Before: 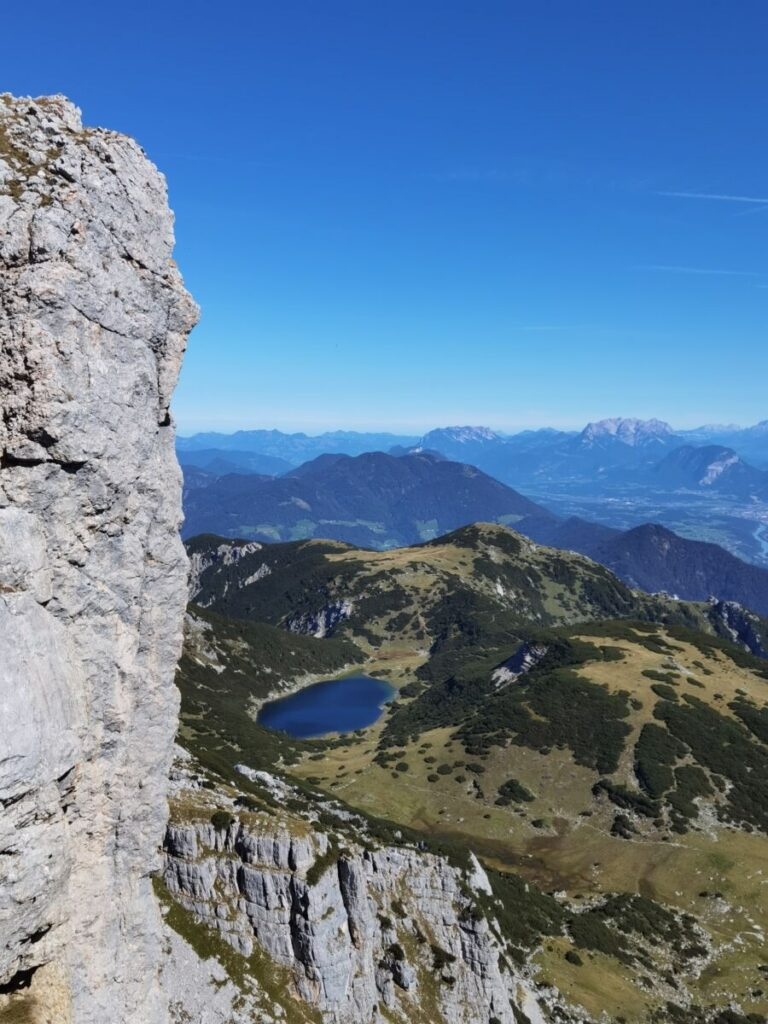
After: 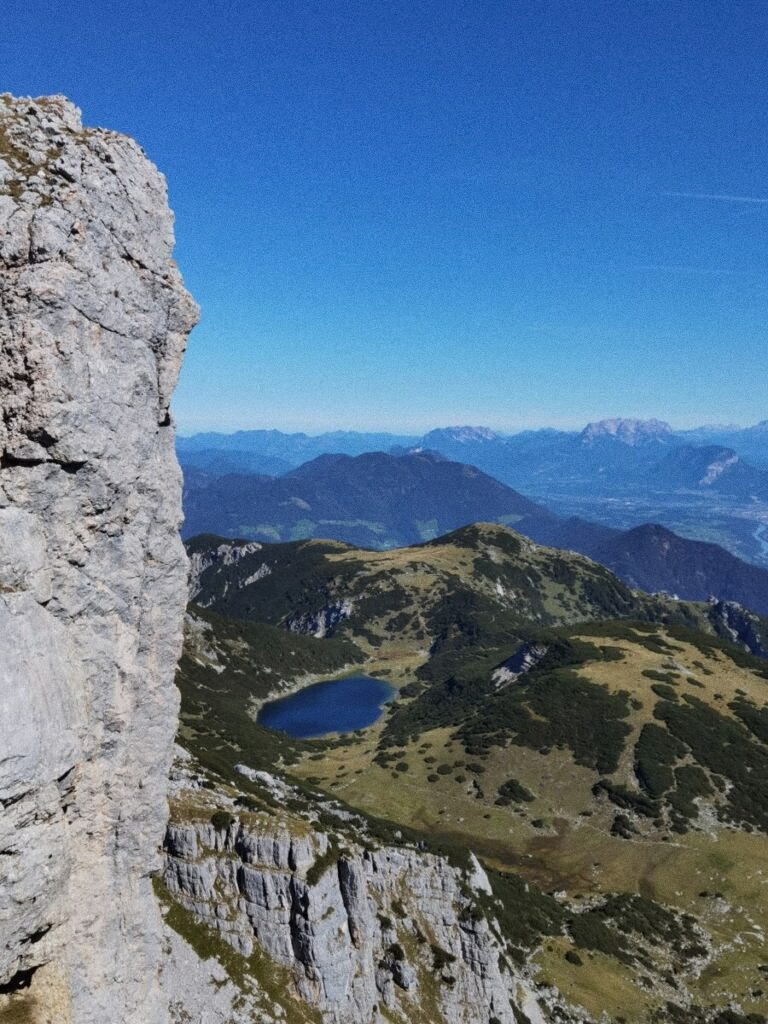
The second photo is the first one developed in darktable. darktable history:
exposure: exposure -0.21 EV, compensate highlight preservation false
grain: coarseness 0.09 ISO
